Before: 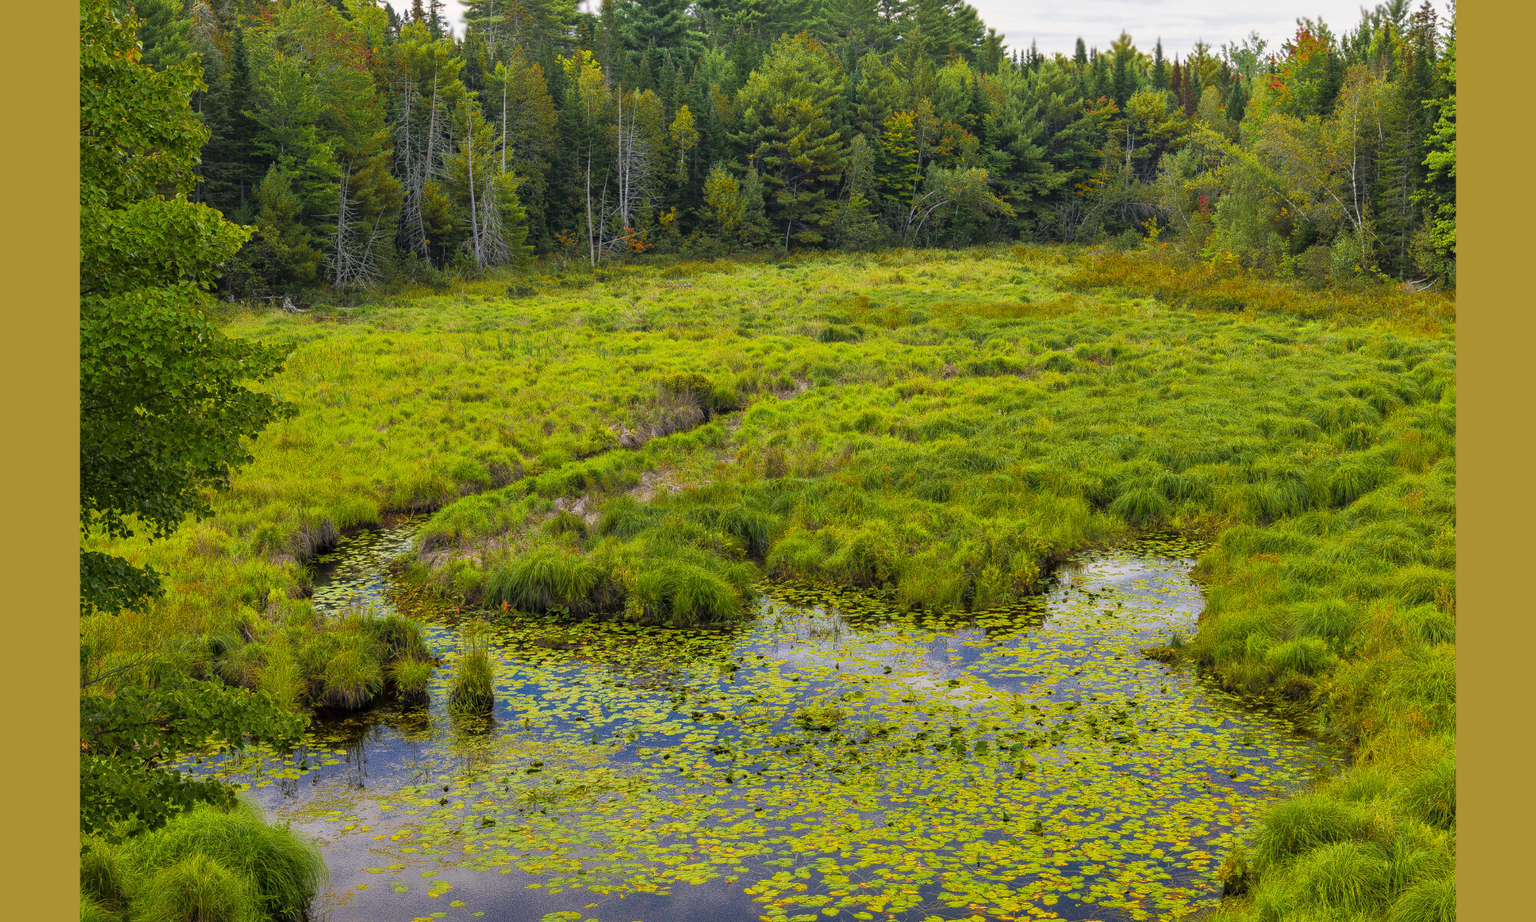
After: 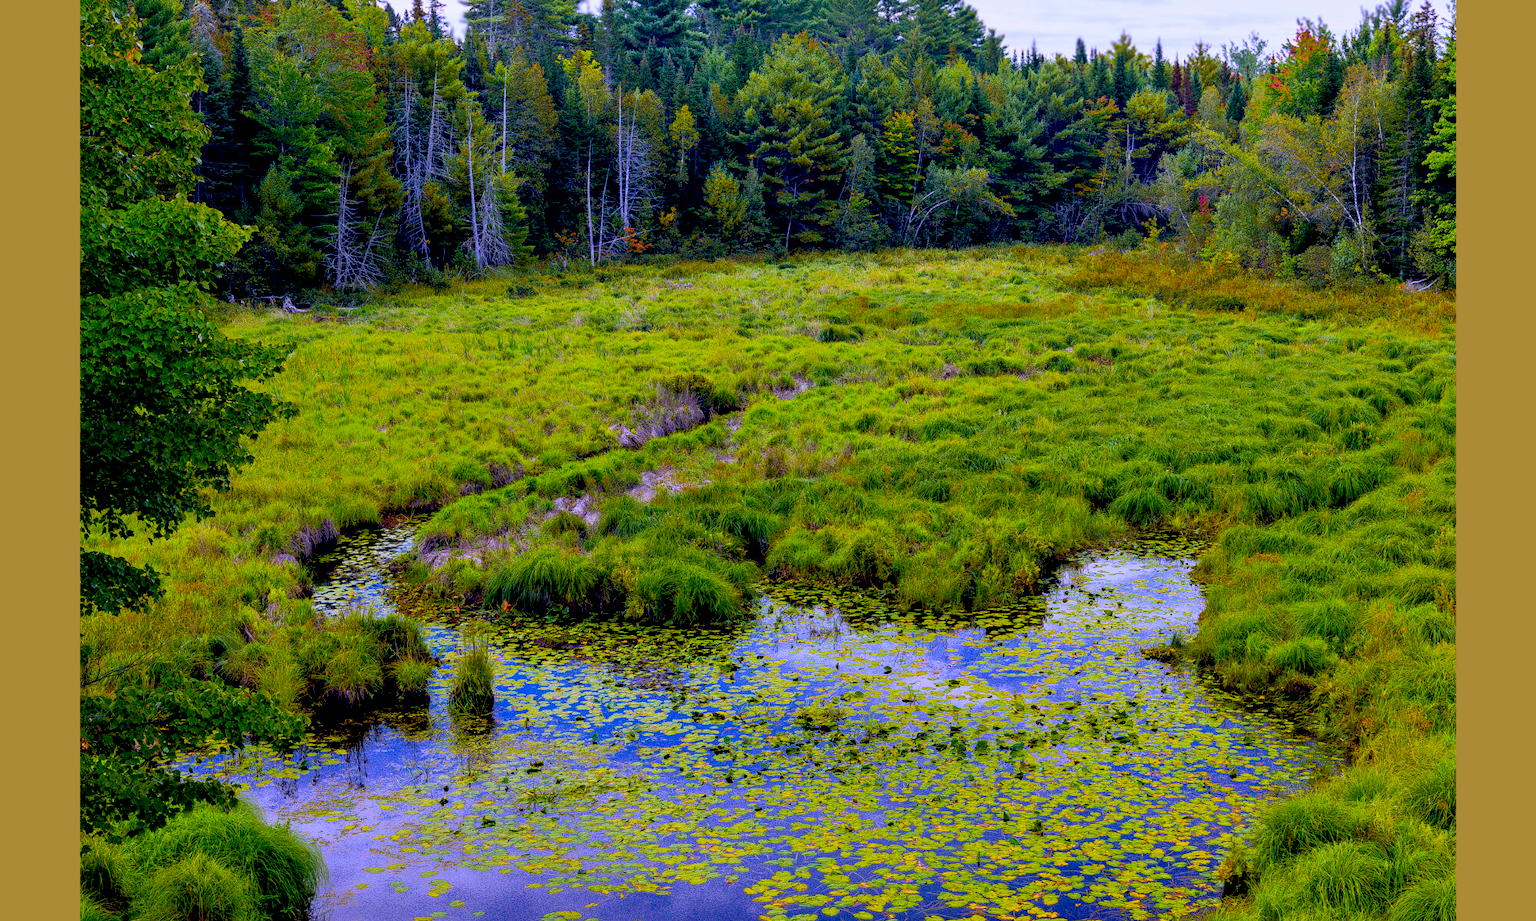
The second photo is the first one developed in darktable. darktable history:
exposure: black level correction 0.029, exposure -0.073 EV, compensate highlight preservation false
white balance: red 0.98, blue 1.61
